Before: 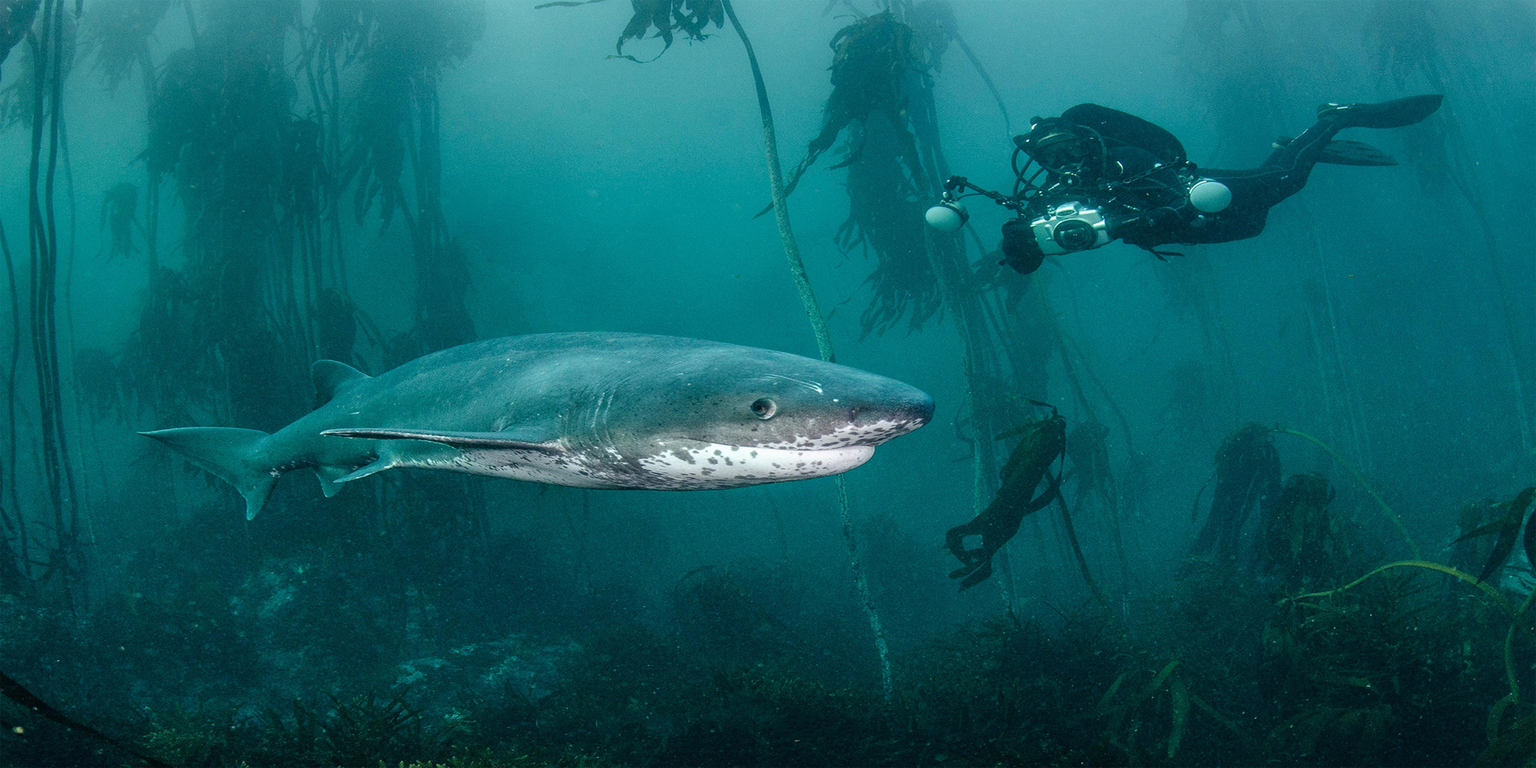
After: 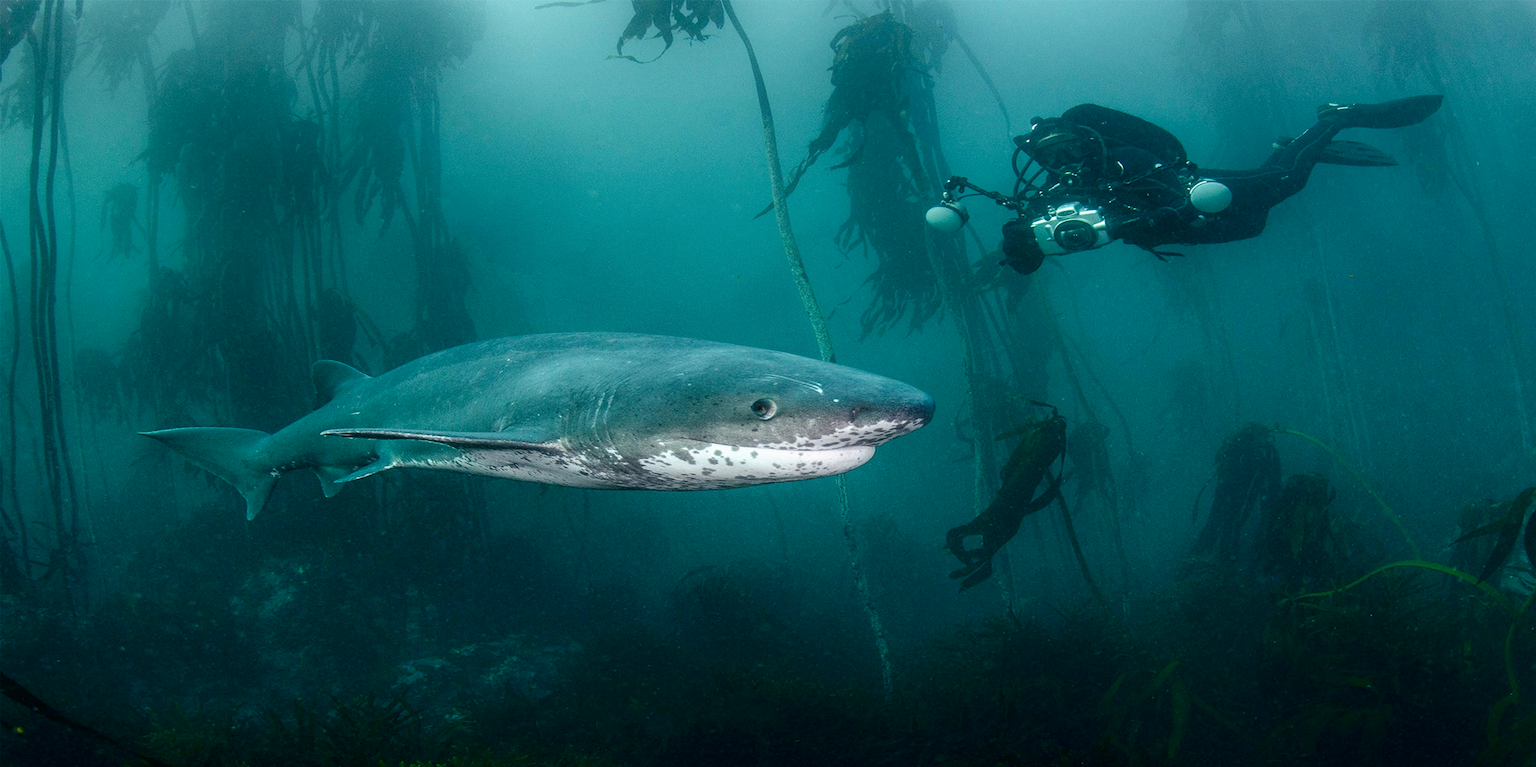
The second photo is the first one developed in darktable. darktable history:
shadows and highlights: shadows -55.68, highlights 84.59, soften with gaussian
